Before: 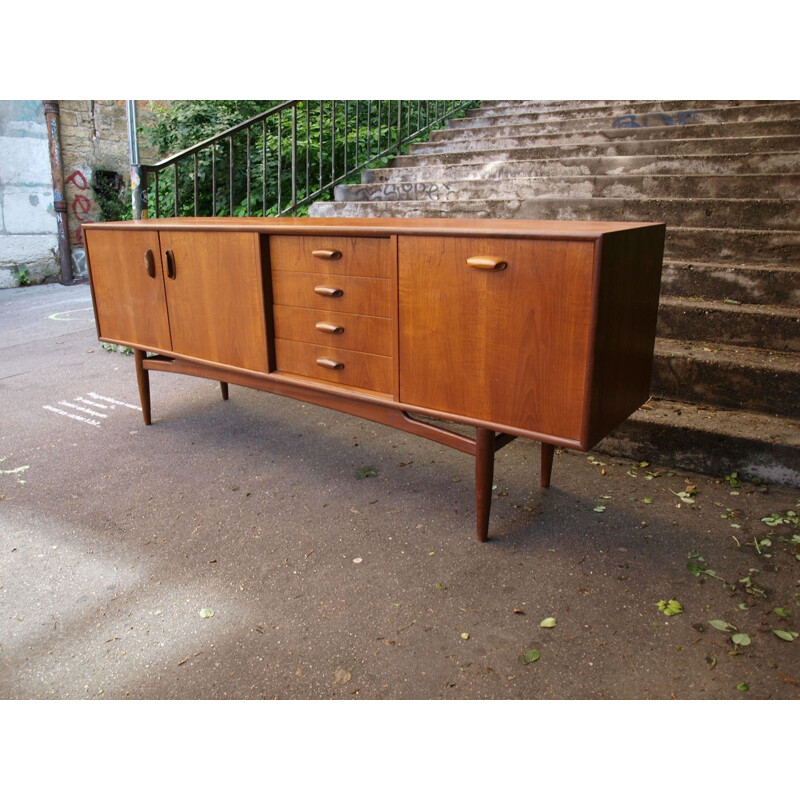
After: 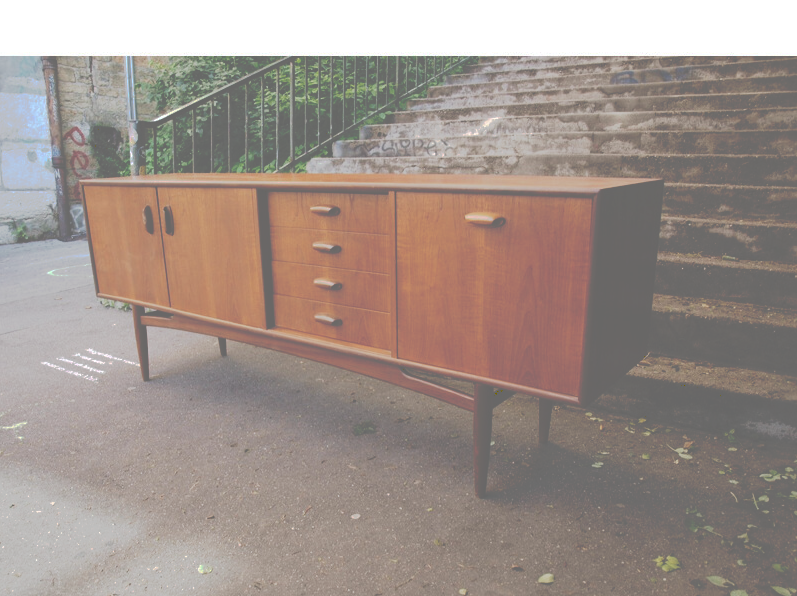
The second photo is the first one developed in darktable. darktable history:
crop: left 0.273%, top 5.54%, bottom 19.927%
tone curve: curves: ch0 [(0, 0) (0.003, 0.43) (0.011, 0.433) (0.025, 0.434) (0.044, 0.436) (0.069, 0.439) (0.1, 0.442) (0.136, 0.446) (0.177, 0.449) (0.224, 0.454) (0.277, 0.462) (0.335, 0.488) (0.399, 0.524) (0.468, 0.566) (0.543, 0.615) (0.623, 0.666) (0.709, 0.718) (0.801, 0.761) (0.898, 0.801) (1, 1)], preserve colors none
exposure: compensate highlight preservation false
